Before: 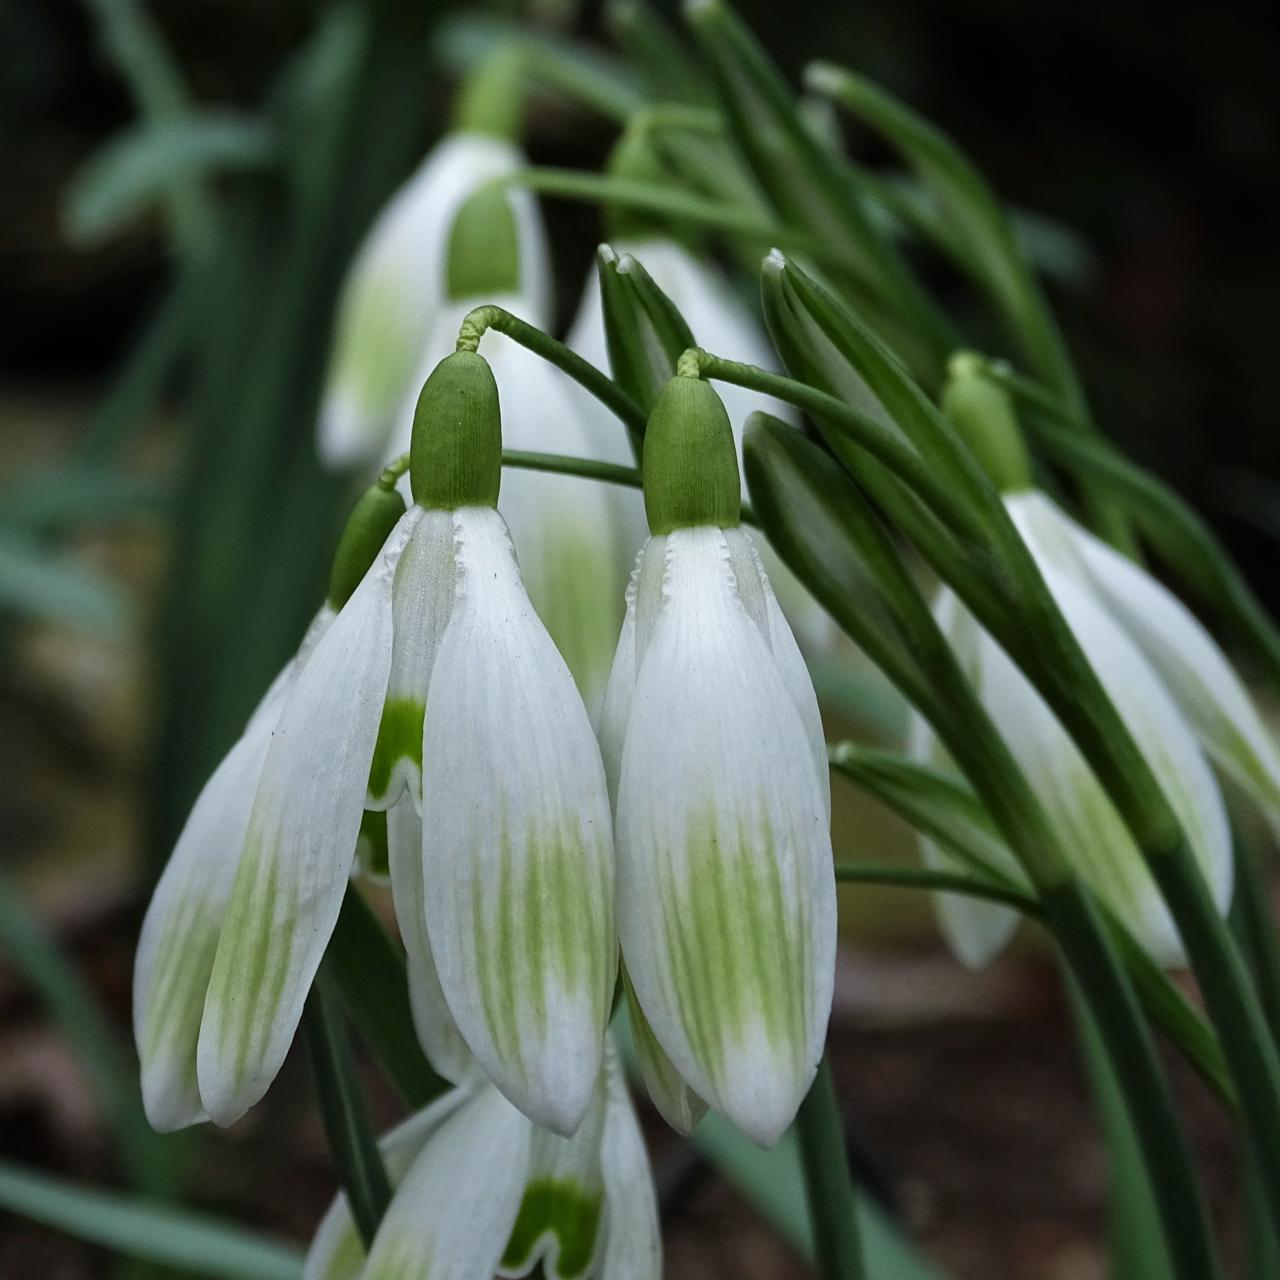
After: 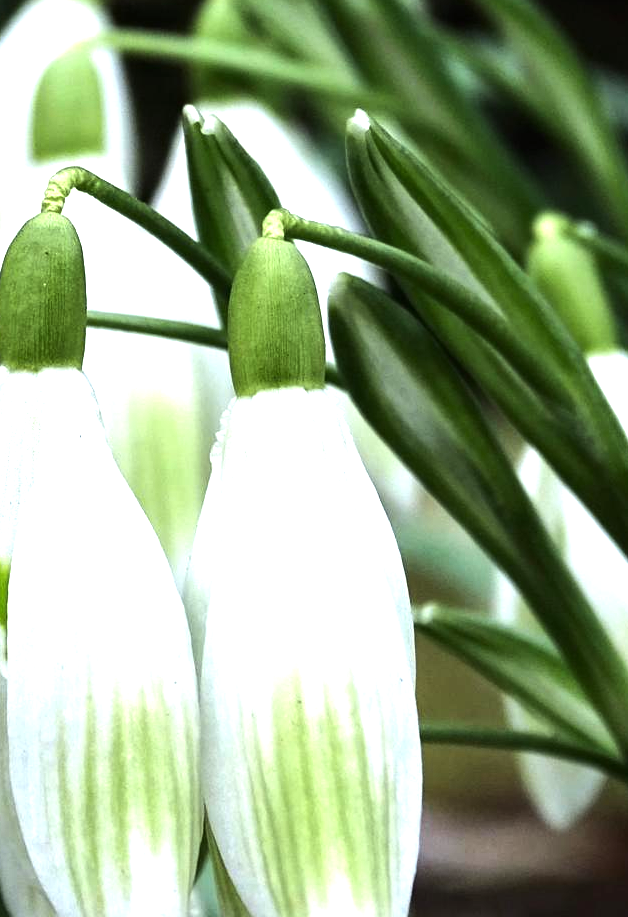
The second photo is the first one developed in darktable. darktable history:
crop: left 32.428%, top 10.931%, right 18.454%, bottom 17.391%
tone equalizer: -8 EV -0.759 EV, -7 EV -0.675 EV, -6 EV -0.575 EV, -5 EV -0.419 EV, -3 EV 0.391 EV, -2 EV 0.6 EV, -1 EV 0.696 EV, +0 EV 0.745 EV, edges refinement/feathering 500, mask exposure compensation -1.57 EV, preserve details no
exposure: exposure 1.001 EV, compensate highlight preservation false
